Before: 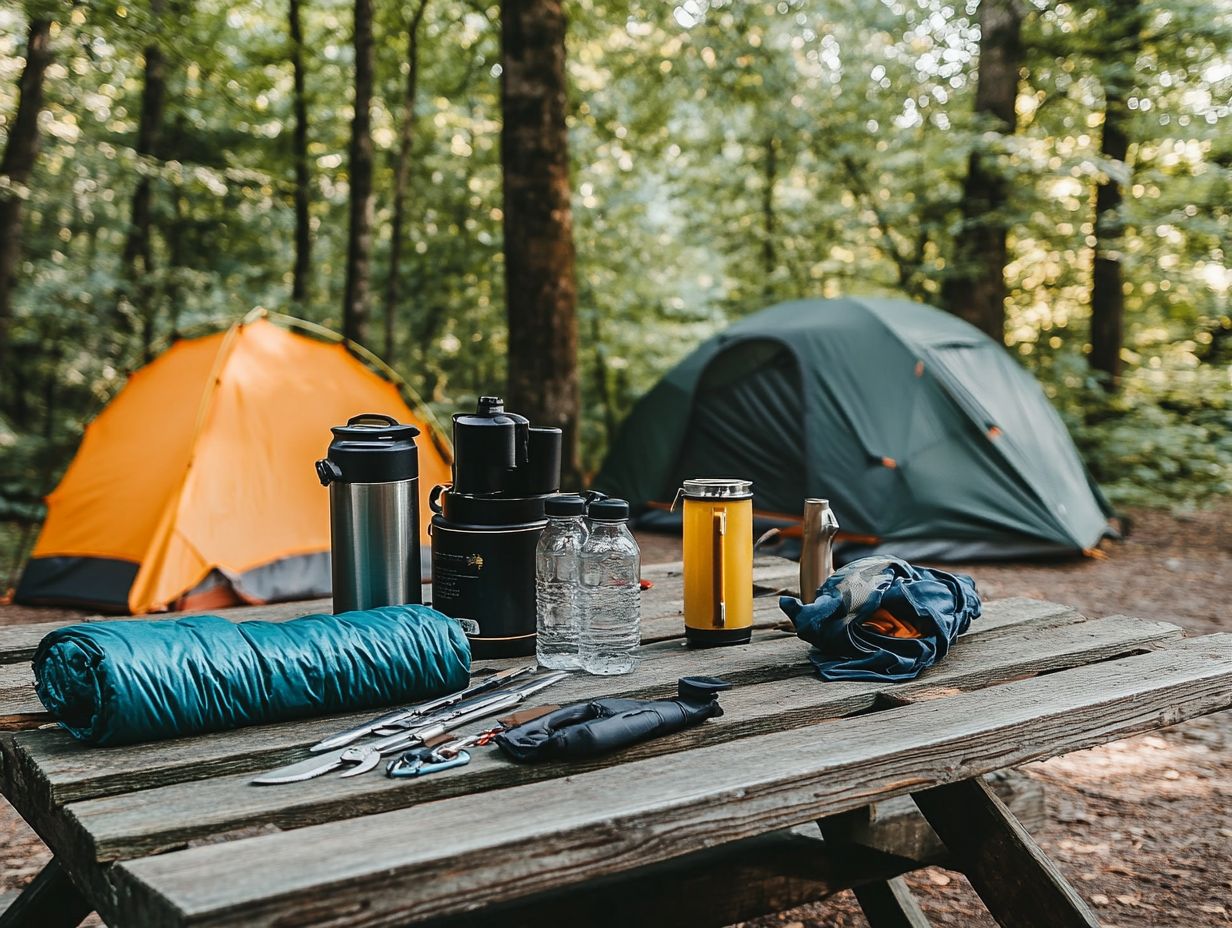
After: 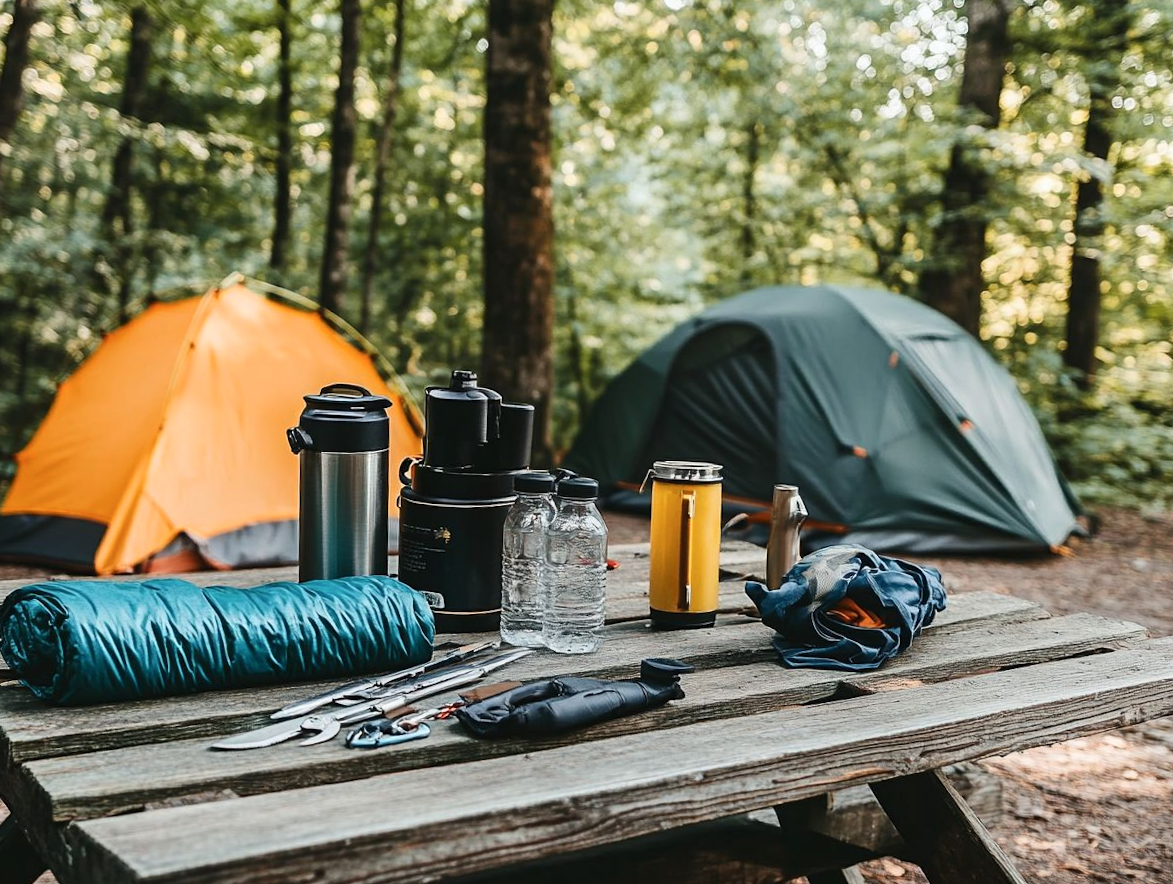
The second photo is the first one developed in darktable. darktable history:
contrast brightness saturation: contrast 0.153, brightness 0.054
crop and rotate: angle -2.17°
